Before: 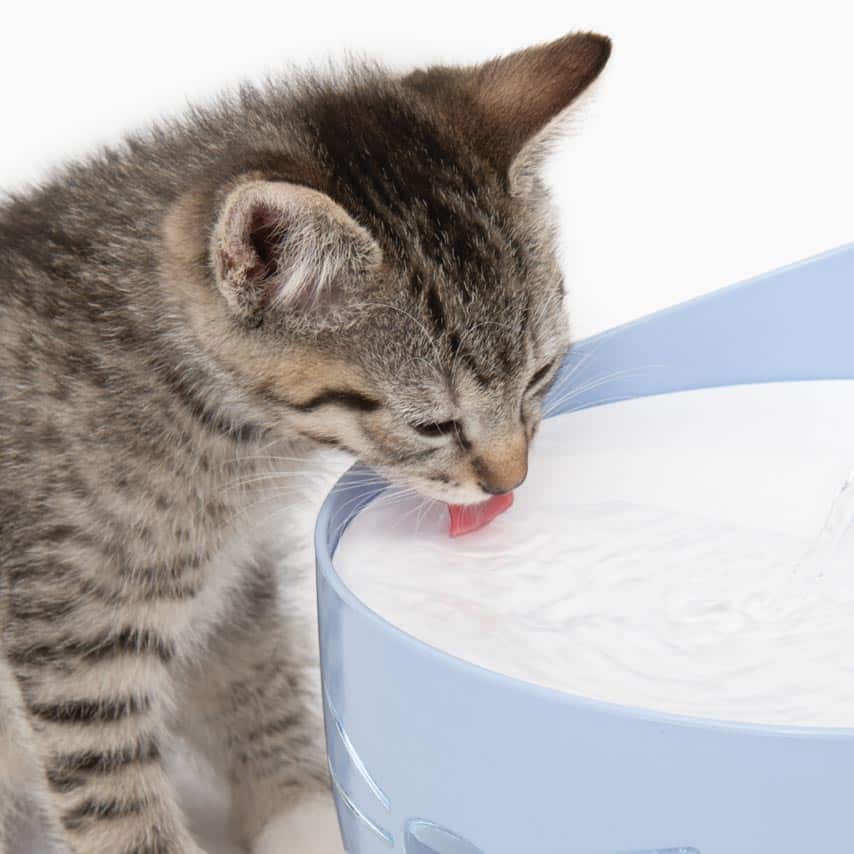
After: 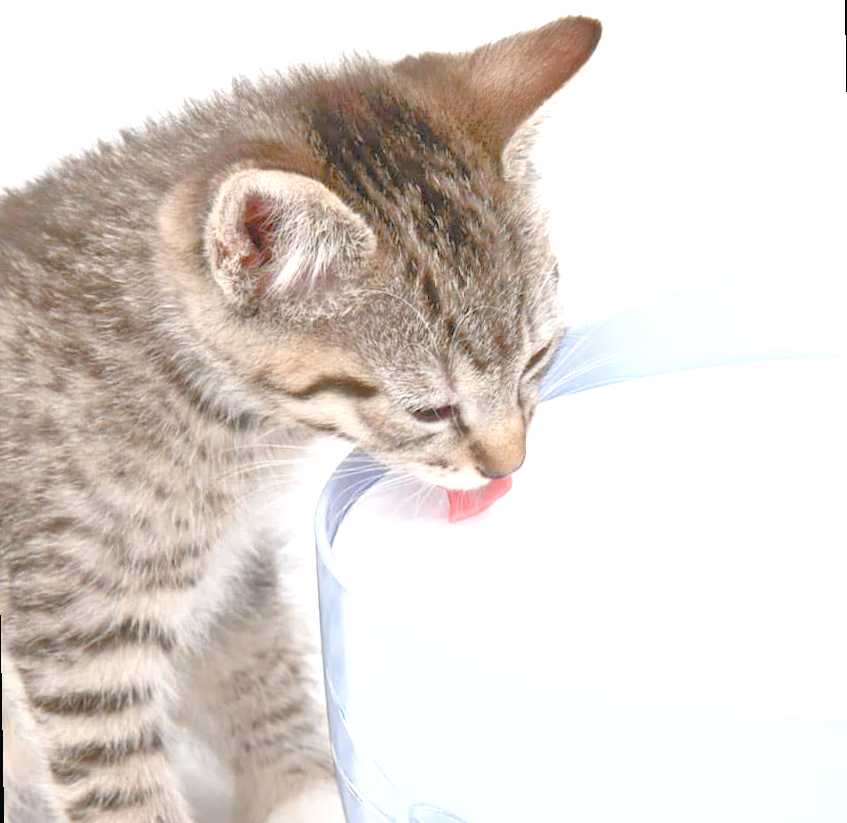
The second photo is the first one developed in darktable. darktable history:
color balance rgb: shadows lift › chroma 1%, shadows lift › hue 113°, highlights gain › chroma 0.2%, highlights gain › hue 333°, perceptual saturation grading › global saturation 20%, perceptual saturation grading › highlights -50%, perceptual saturation grading › shadows 25%, contrast -20%
rotate and perspective: rotation -1°, crop left 0.011, crop right 0.989, crop top 0.025, crop bottom 0.975
tone equalizer: -7 EV 0.15 EV, -6 EV 0.6 EV, -5 EV 1.15 EV, -4 EV 1.33 EV, -3 EV 1.15 EV, -2 EV 0.6 EV, -1 EV 0.15 EV, mask exposure compensation -0.5 EV
exposure: black level correction 0, exposure 1.5 EV, compensate highlight preservation false
